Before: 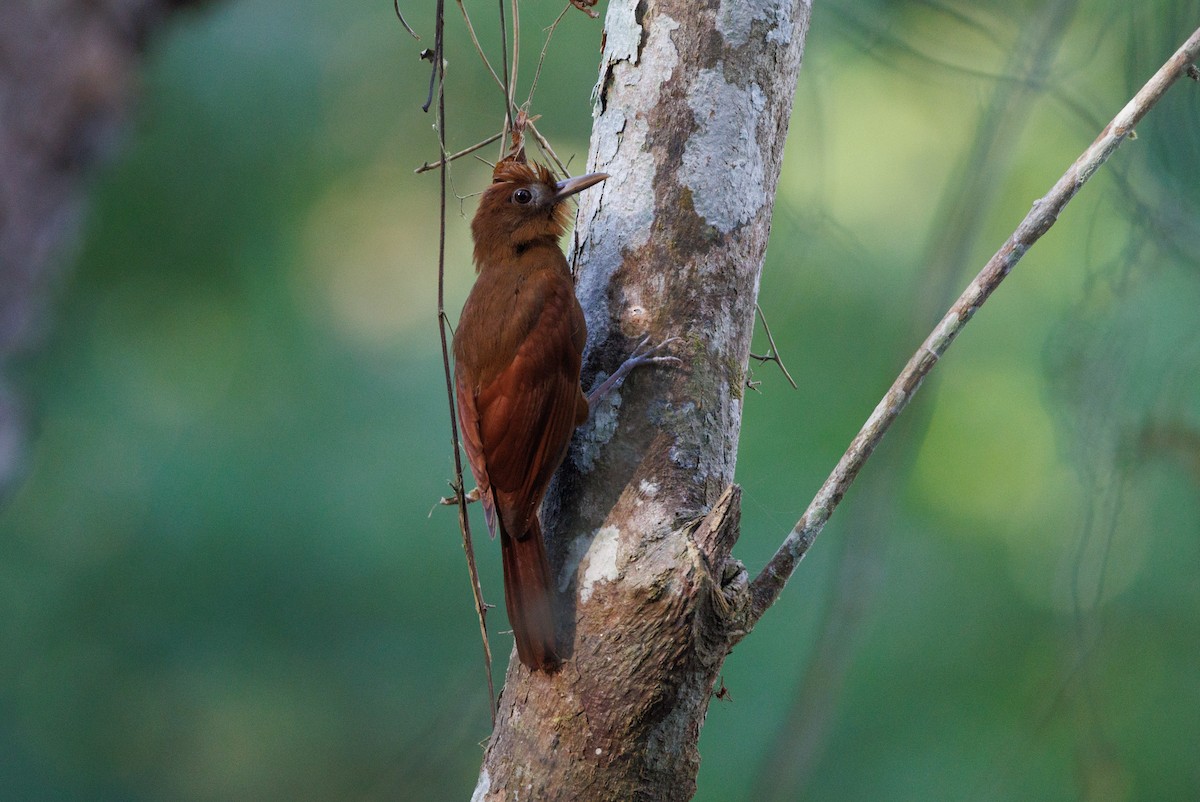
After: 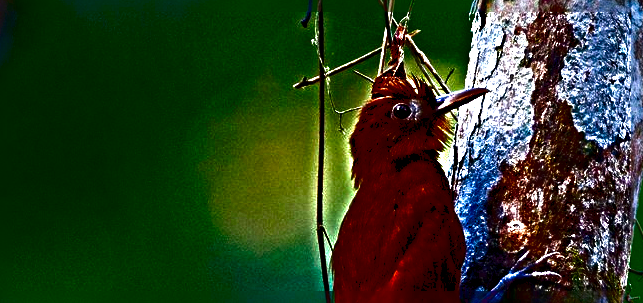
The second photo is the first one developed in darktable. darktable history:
crop: left 10.121%, top 10.631%, right 36.218%, bottom 51.526%
exposure: black level correction 0, exposure 0.5 EV, compensate highlight preservation false
sharpen: radius 6.3, amount 1.8, threshold 0
levels: levels [0, 0.48, 0.961]
color balance rgb: perceptual saturation grading › global saturation 25%, global vibrance 20%
contrast brightness saturation: brightness -1, saturation 1
tone equalizer: on, module defaults
